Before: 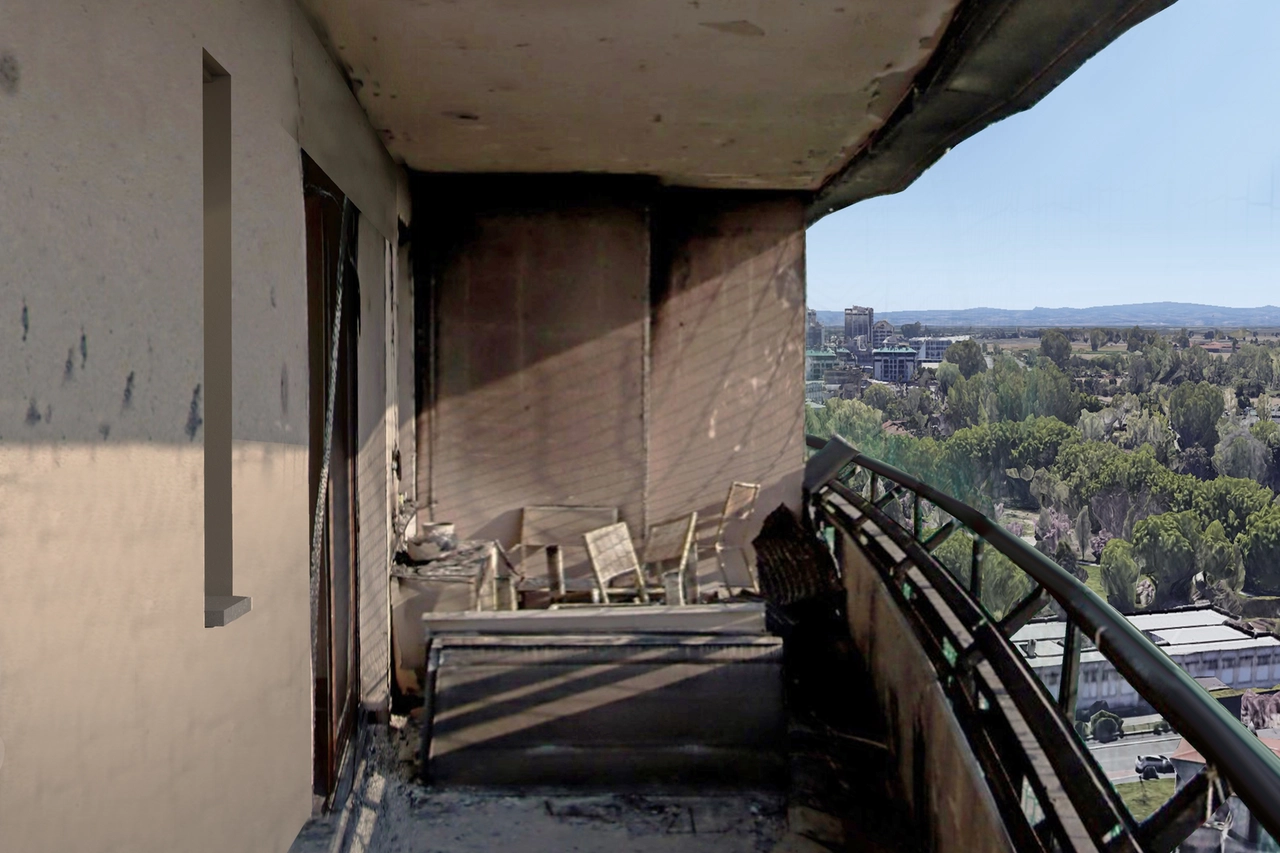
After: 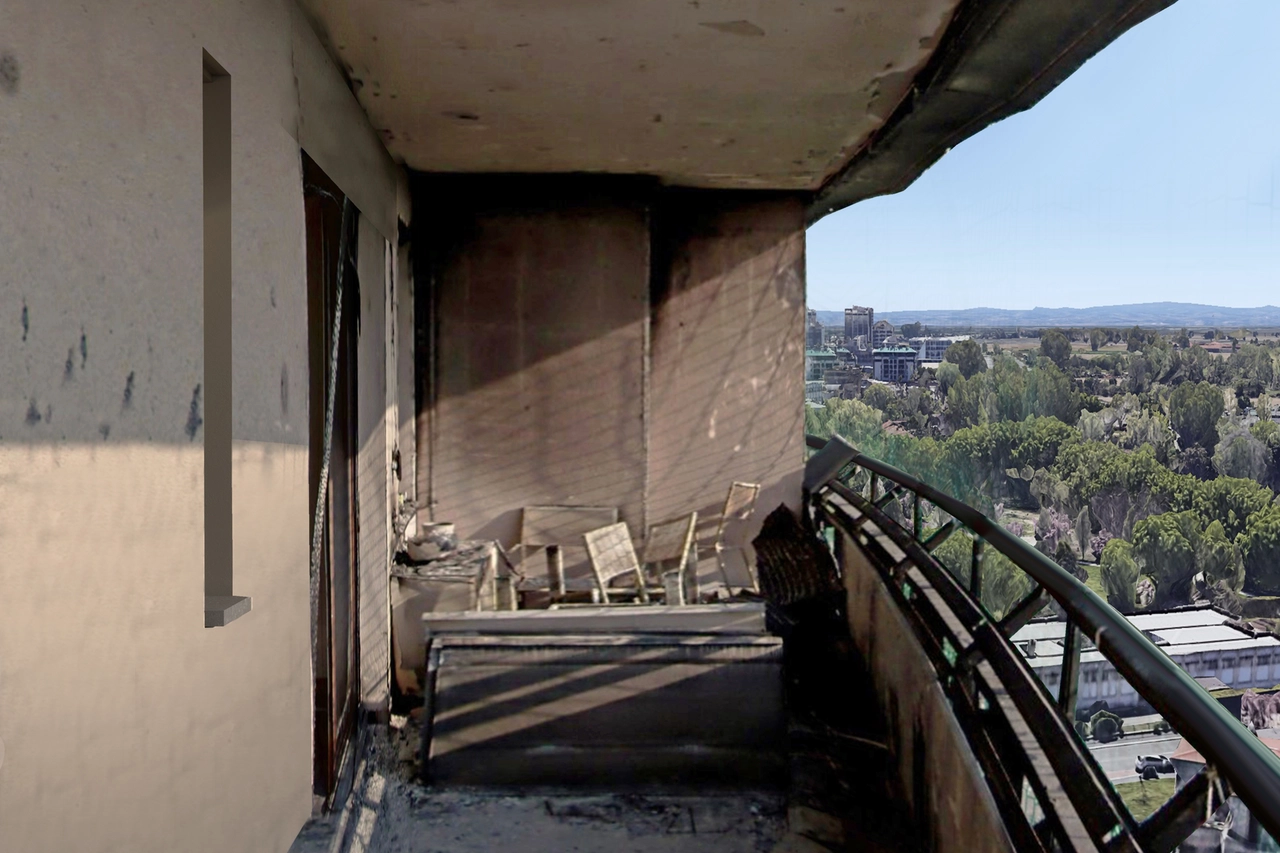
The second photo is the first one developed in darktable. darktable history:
contrast brightness saturation: contrast 0.099, brightness 0.013, saturation 0.018
